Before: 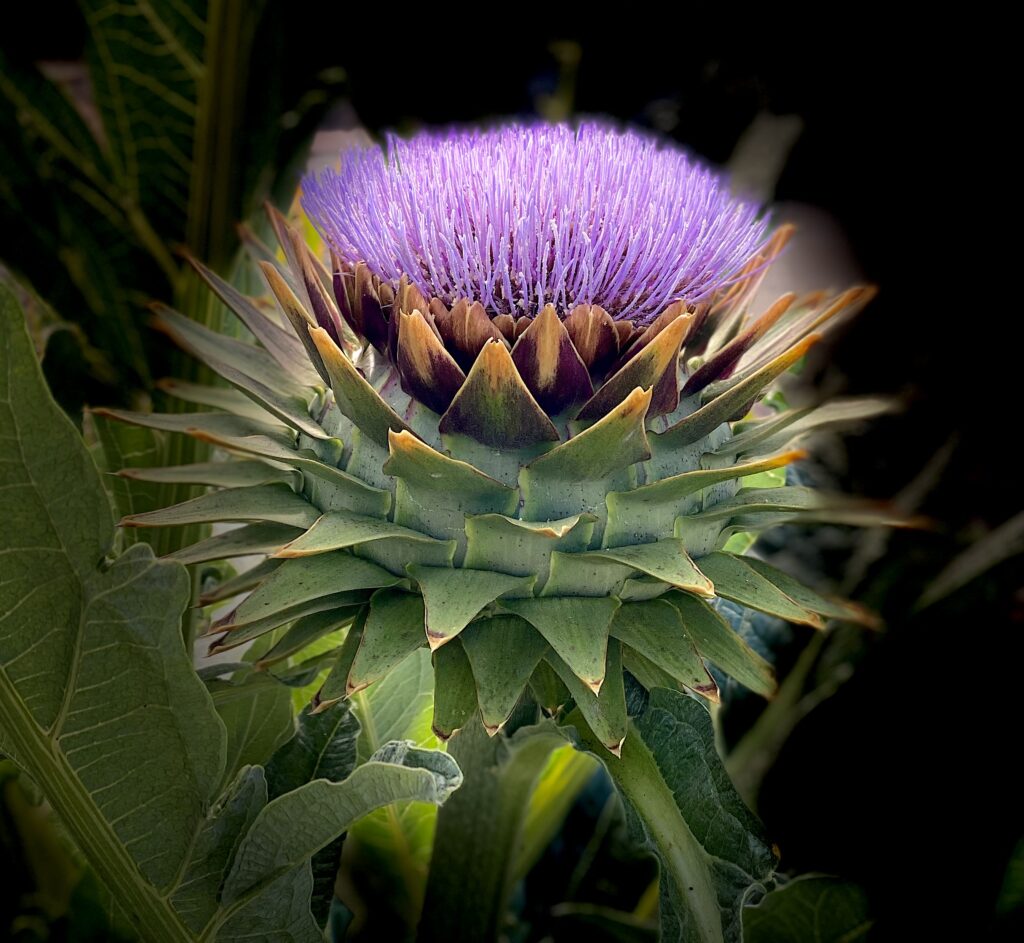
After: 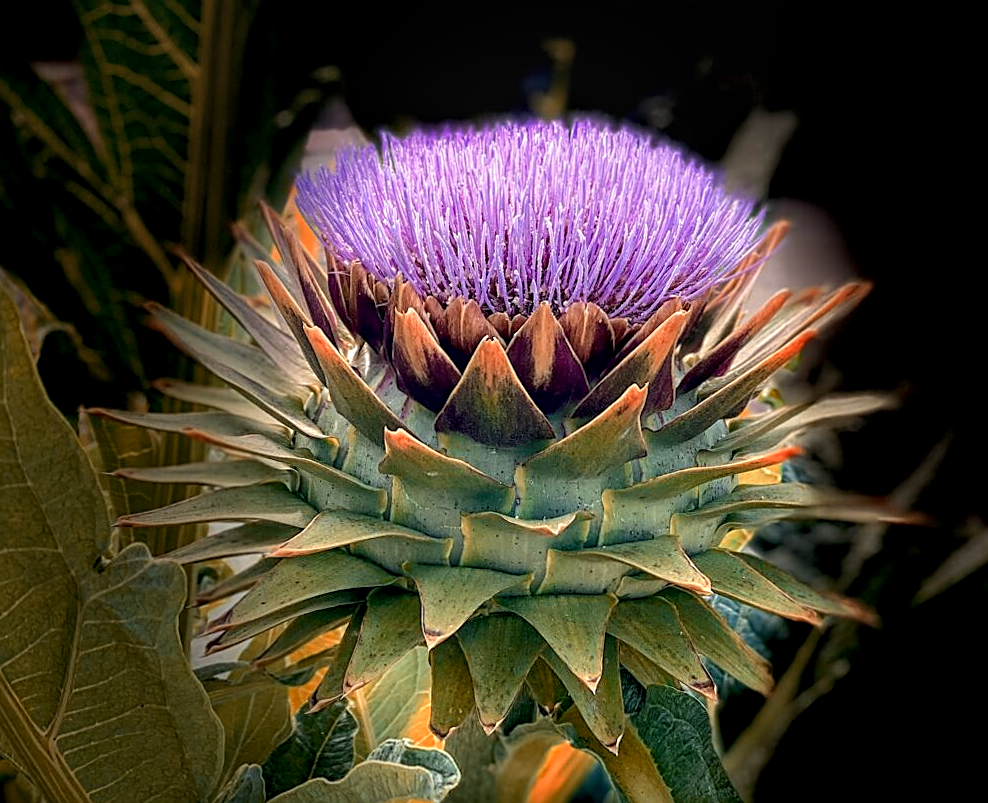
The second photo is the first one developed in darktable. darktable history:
crop and rotate: angle 0.289°, left 0.217%, right 2.707%, bottom 14.344%
sharpen: on, module defaults
local contrast: highlights 63%, detail 143%, midtone range 0.422
color zones: curves: ch2 [(0, 0.5) (0.084, 0.497) (0.323, 0.335) (0.4, 0.497) (1, 0.5)]
